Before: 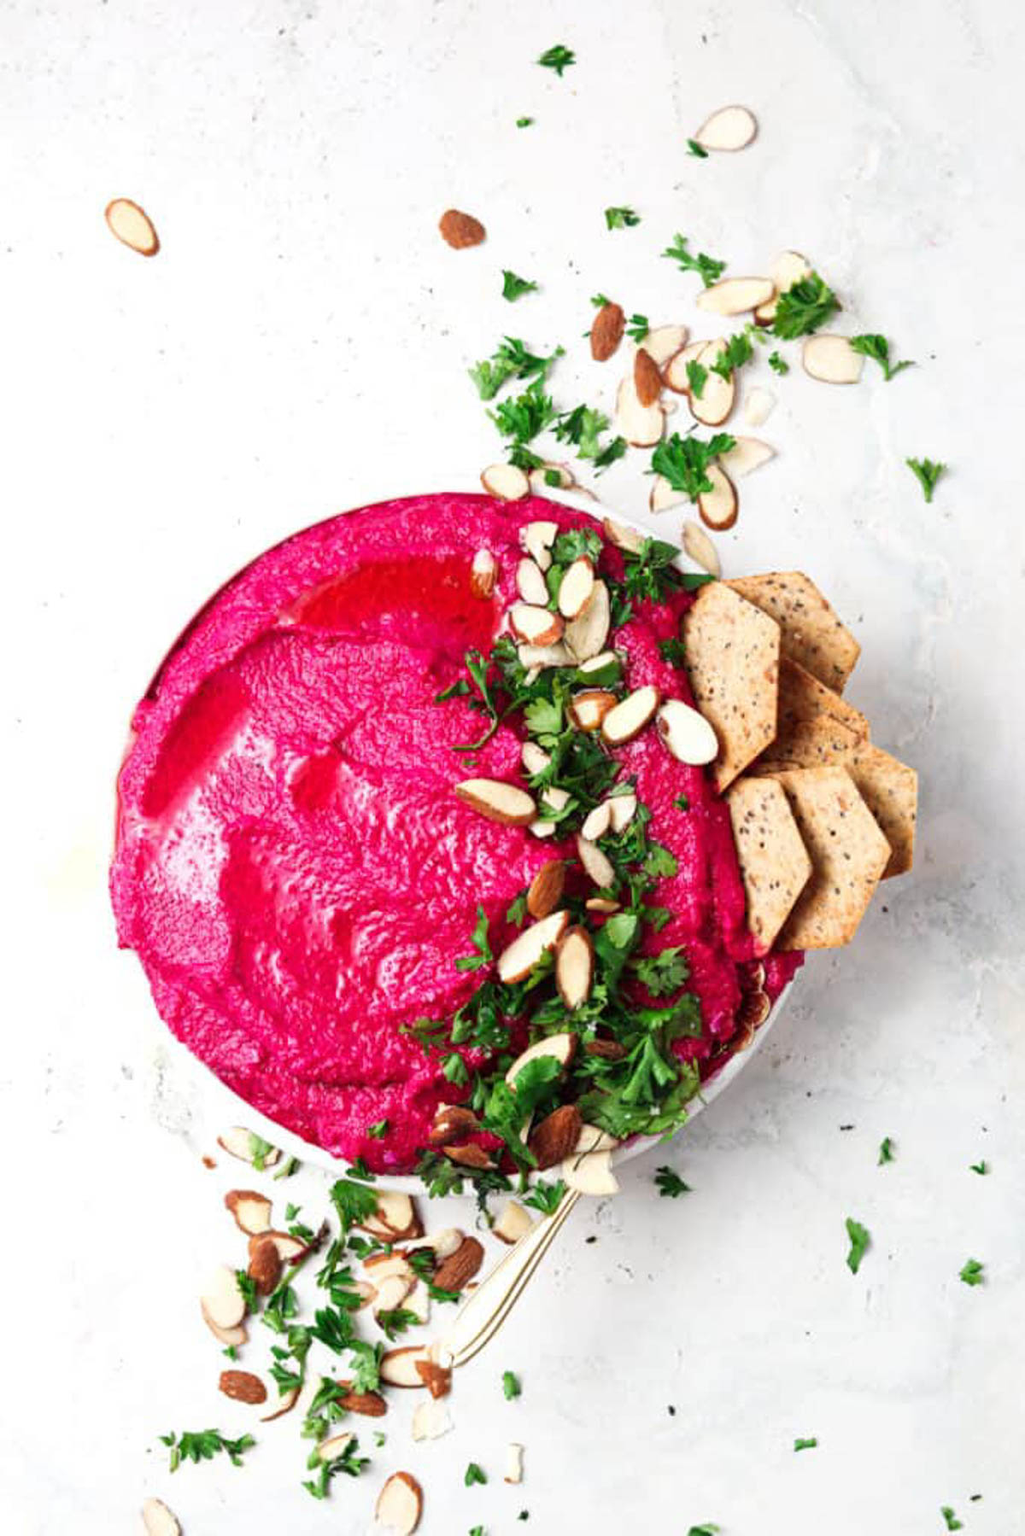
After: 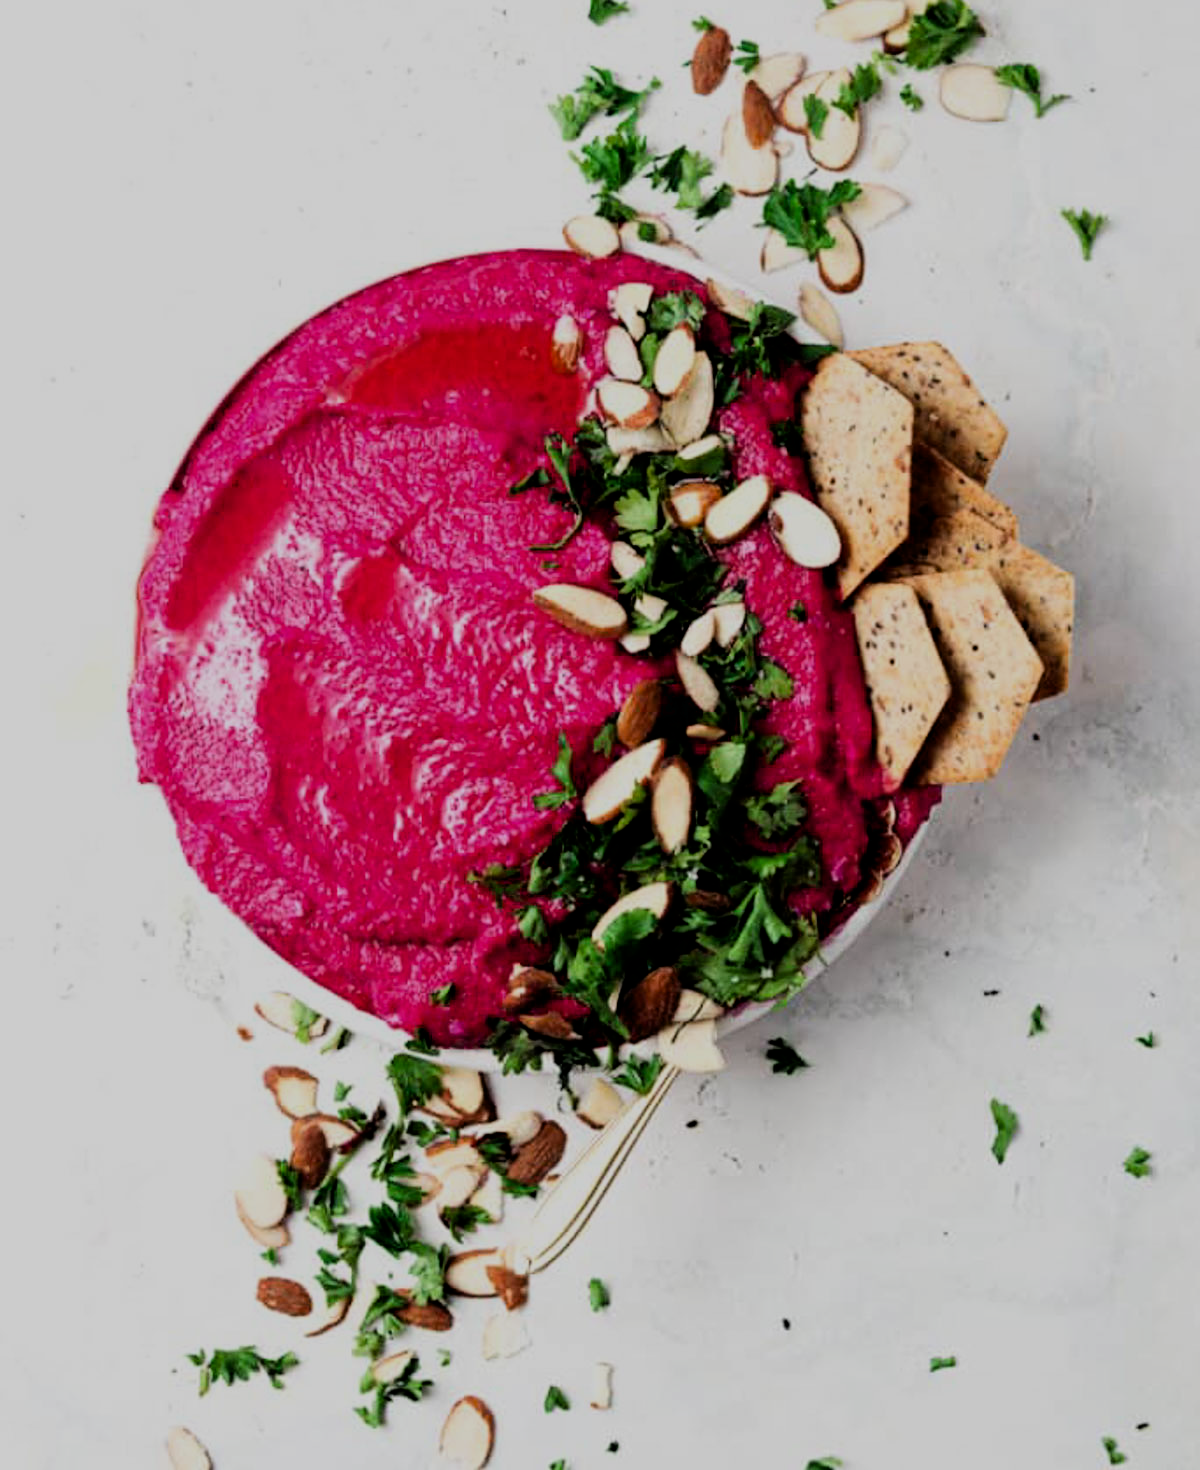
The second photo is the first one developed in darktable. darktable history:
exposure: black level correction 0.009, exposure -0.64 EV, compensate highlight preservation false
crop and rotate: top 18.237%
filmic rgb: black relative exposure -5.12 EV, white relative exposure 3.99 EV, hardness 2.89, contrast 1.298, highlights saturation mix -30.8%
